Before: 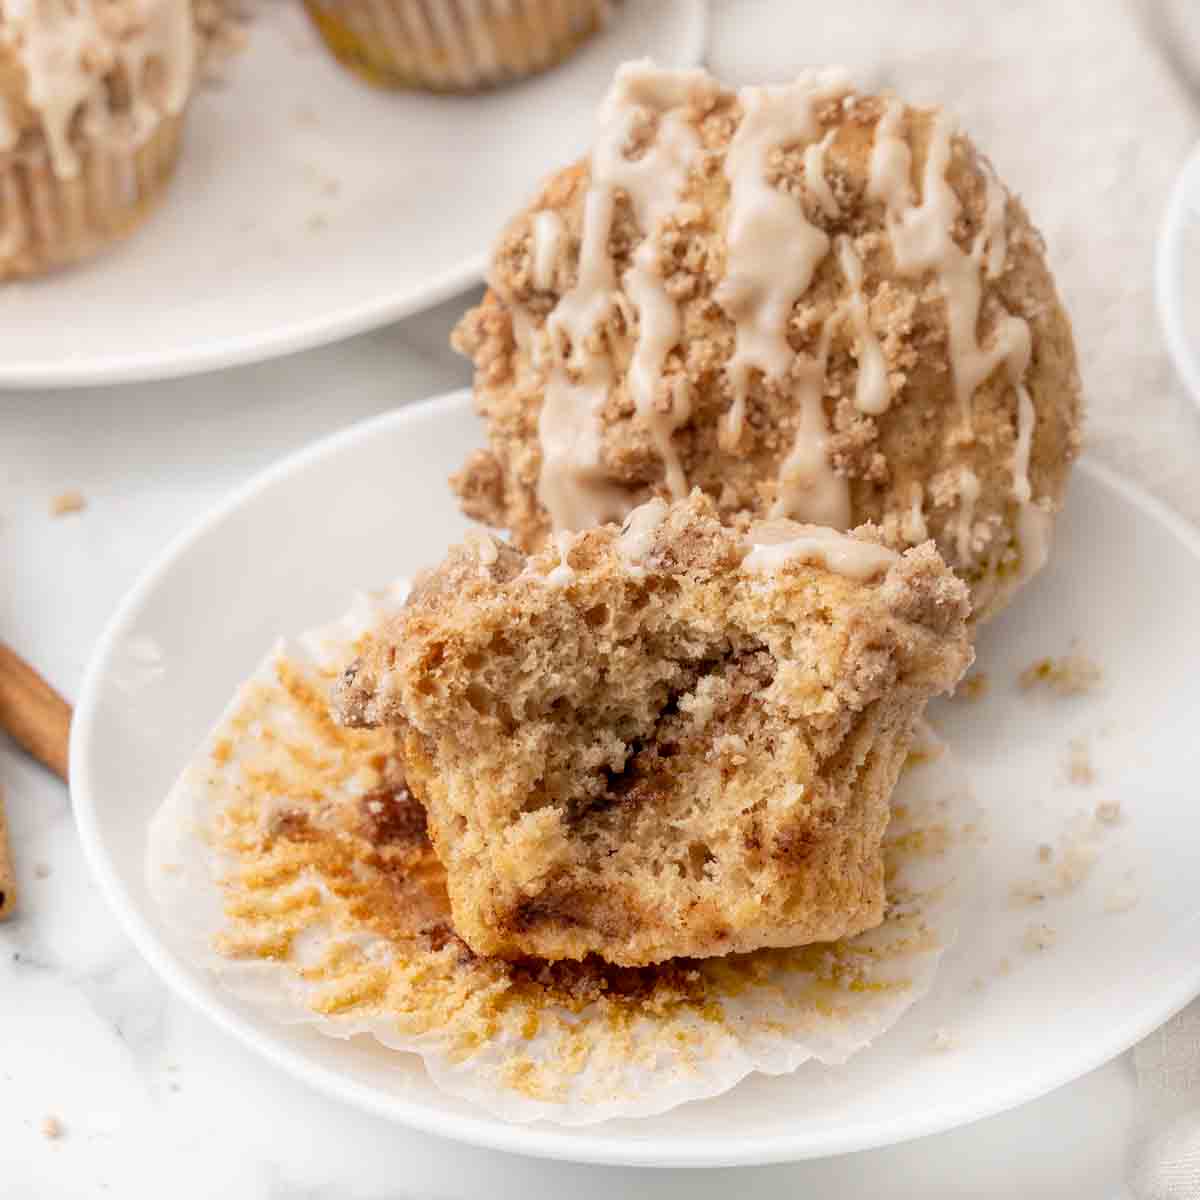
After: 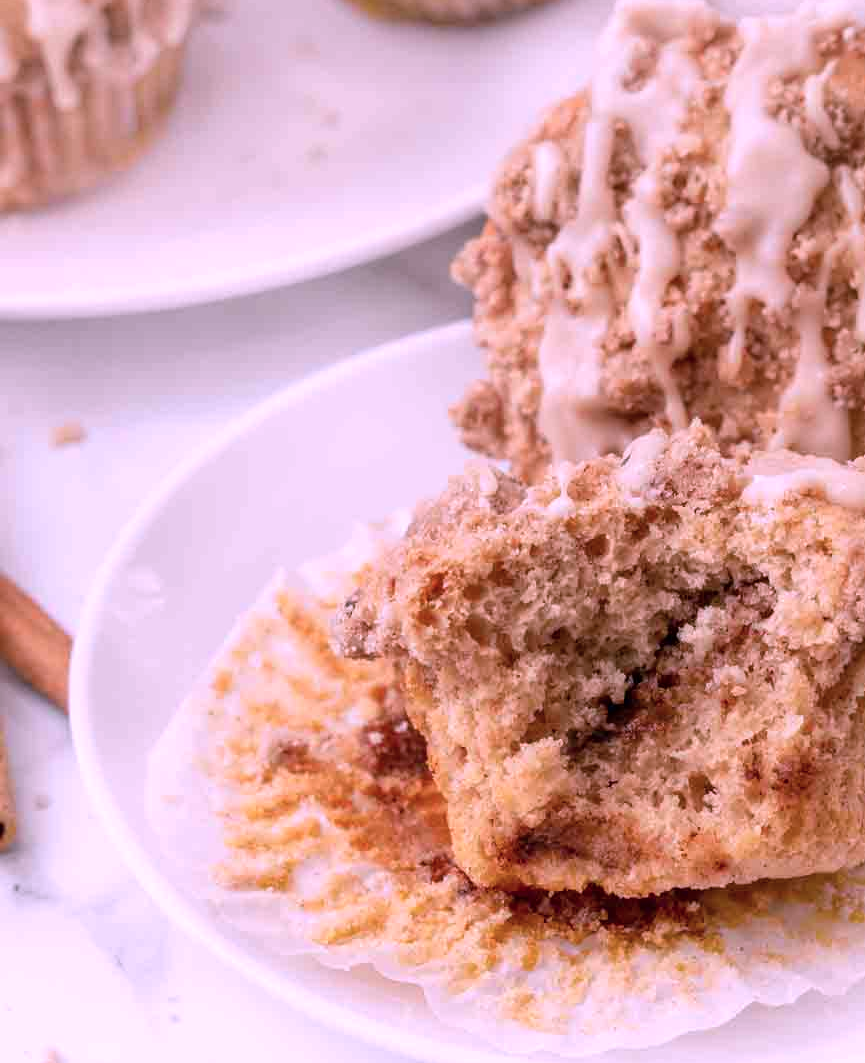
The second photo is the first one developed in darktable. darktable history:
color correction: highlights a* 15.7, highlights b* -20.1
crop: top 5.766%, right 27.854%, bottom 5.582%
